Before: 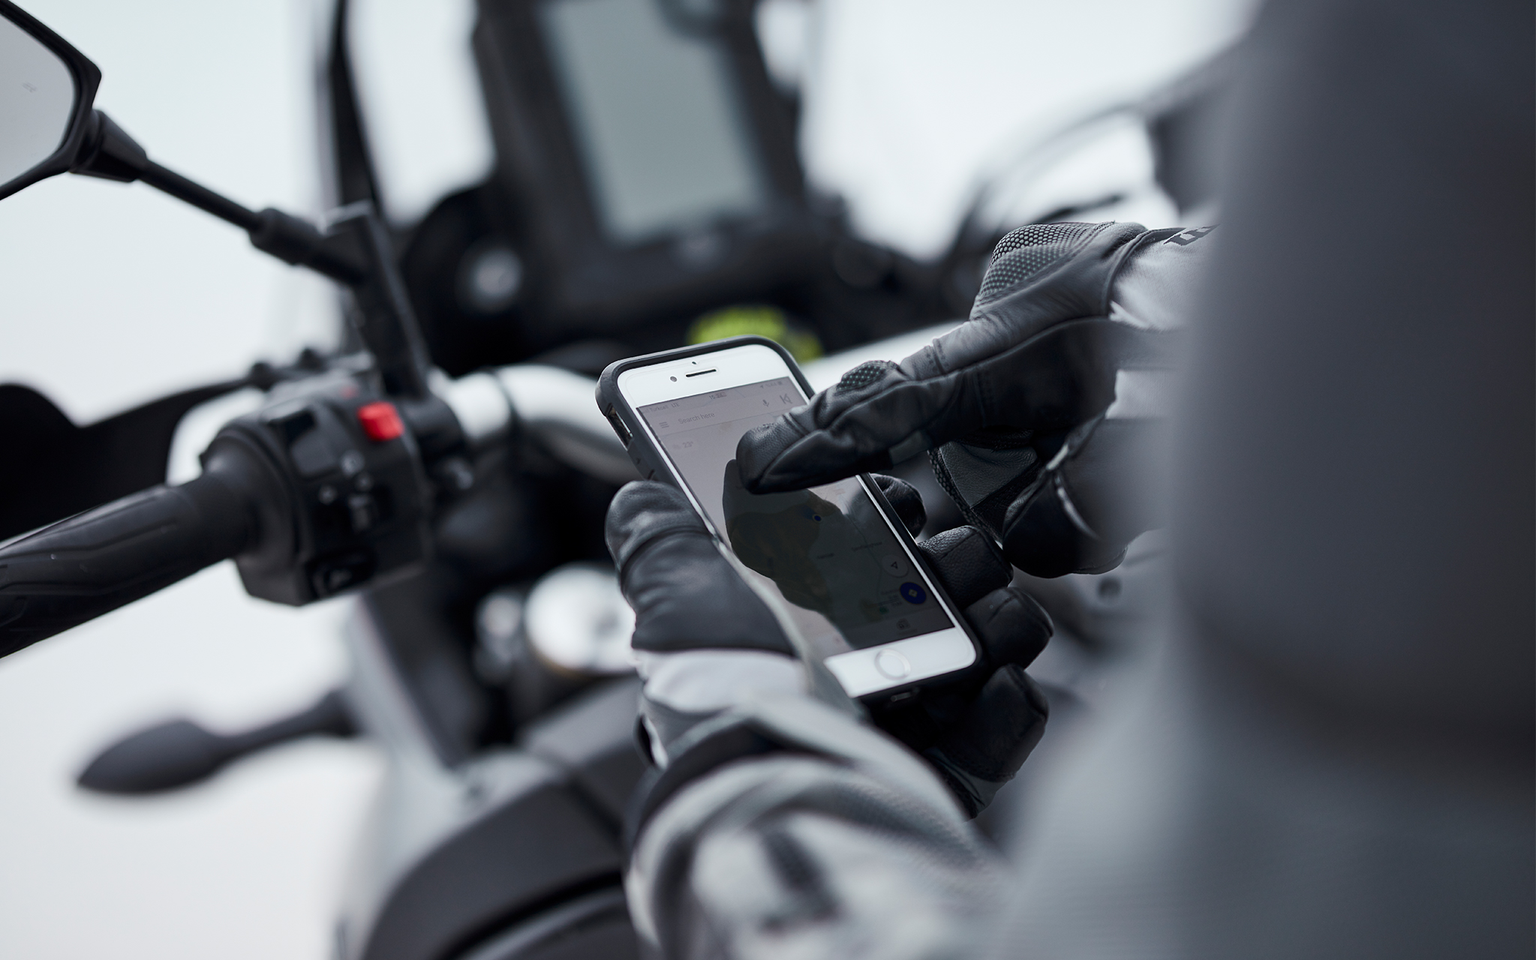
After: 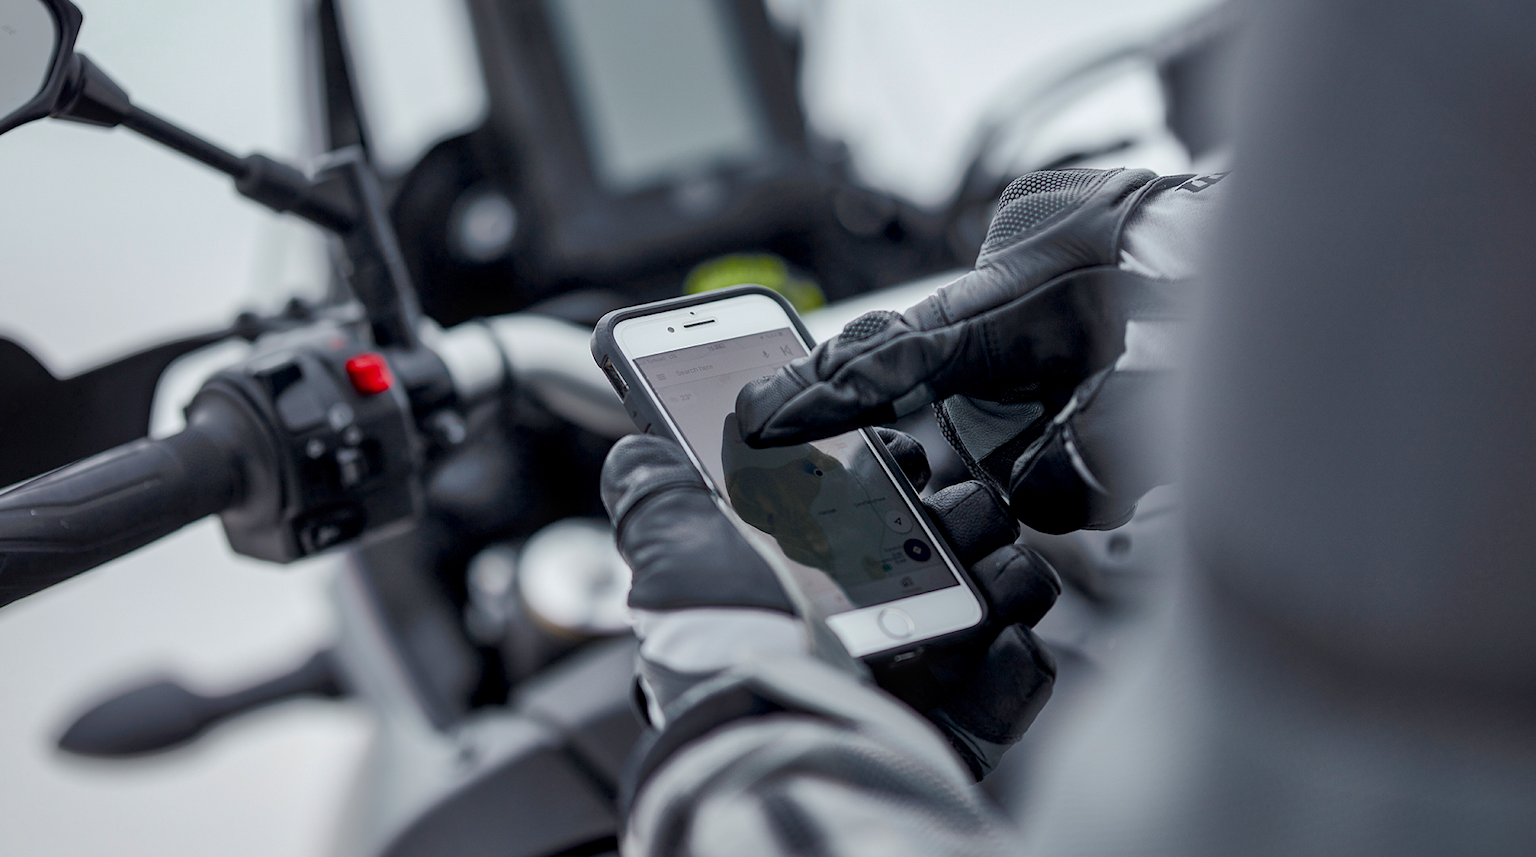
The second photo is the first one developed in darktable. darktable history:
crop: left 1.415%, top 6.105%, right 1.285%, bottom 6.985%
color balance rgb: linear chroma grading › shadows -2.381%, linear chroma grading › highlights -14.499%, linear chroma grading › global chroma -9.993%, linear chroma grading › mid-tones -10.315%, perceptual saturation grading › global saturation 31.274%, saturation formula JzAzBz (2021)
shadows and highlights: on, module defaults
local contrast: on, module defaults
